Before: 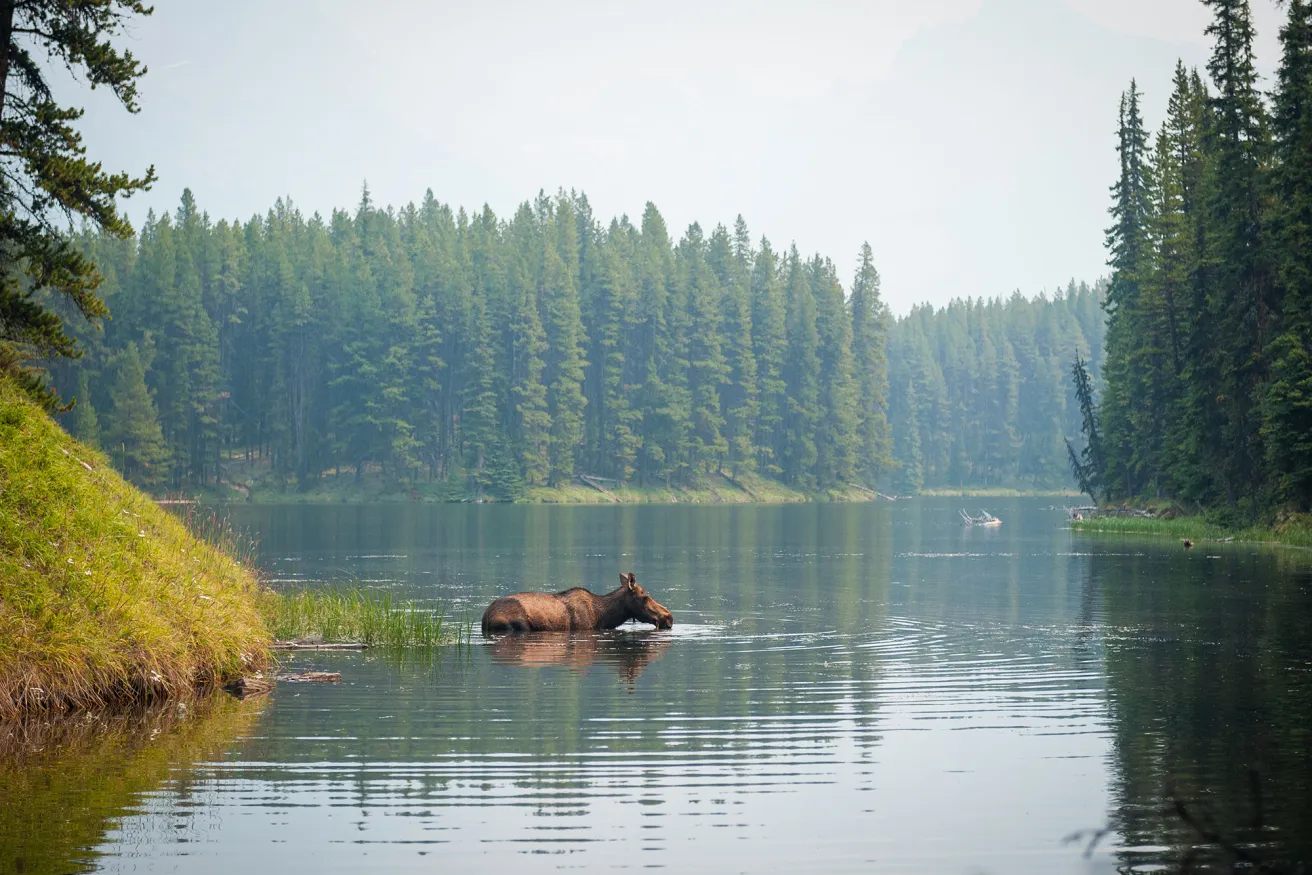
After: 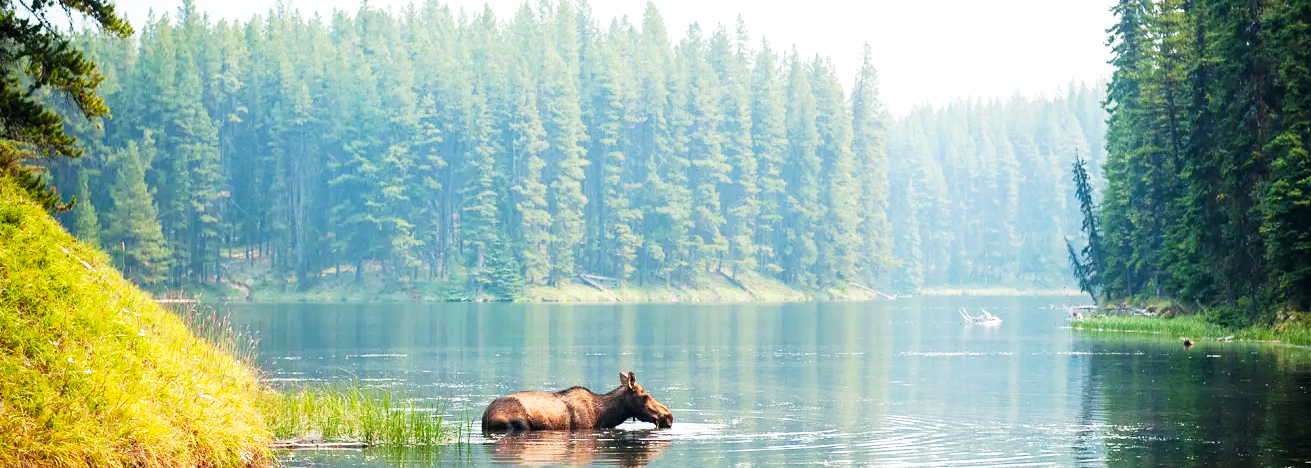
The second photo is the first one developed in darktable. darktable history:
crop and rotate: top 23.043%, bottom 23.437%
base curve: curves: ch0 [(0, 0) (0.007, 0.004) (0.027, 0.03) (0.046, 0.07) (0.207, 0.54) (0.442, 0.872) (0.673, 0.972) (1, 1)], preserve colors none
